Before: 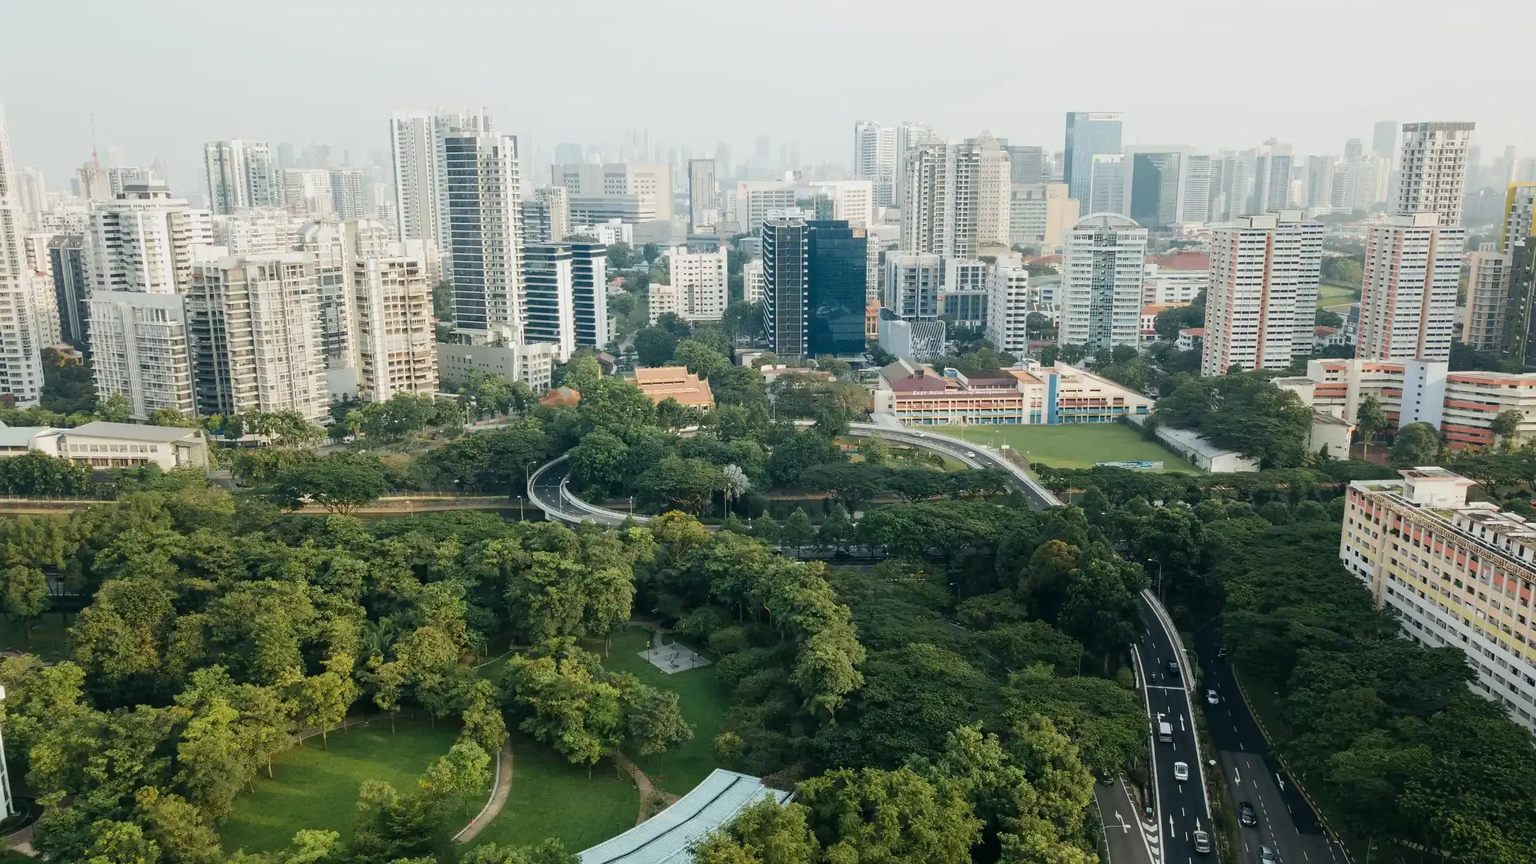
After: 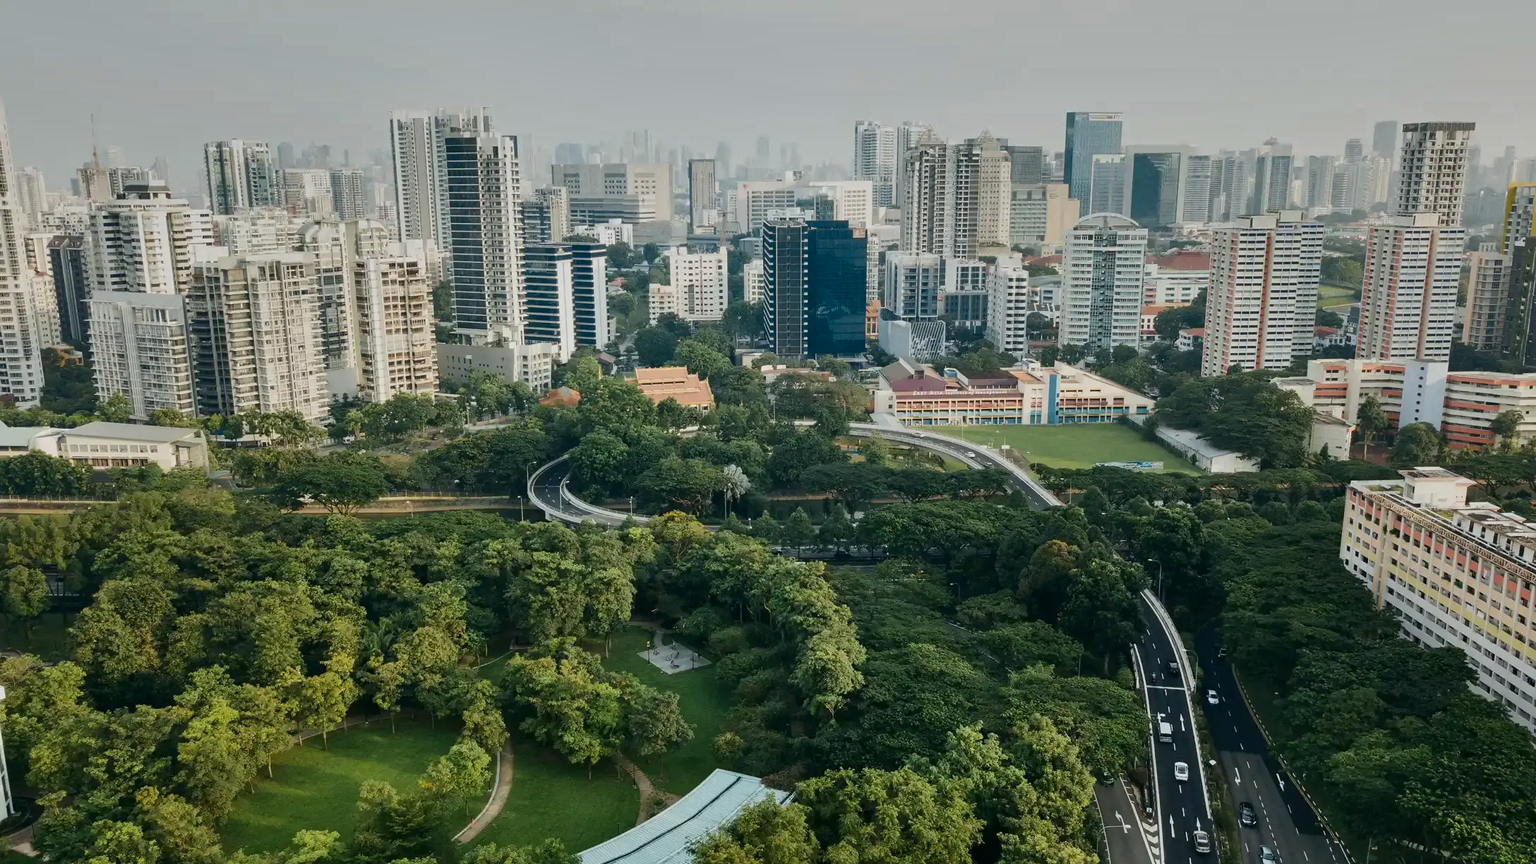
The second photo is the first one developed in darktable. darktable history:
shadows and highlights: radius 129.16, shadows 64.91, white point adjustment -10, highlights -54.39, compress 48.42%, highlights color adjustment 100%, soften with gaussian
contrast brightness saturation: contrast 0.15
